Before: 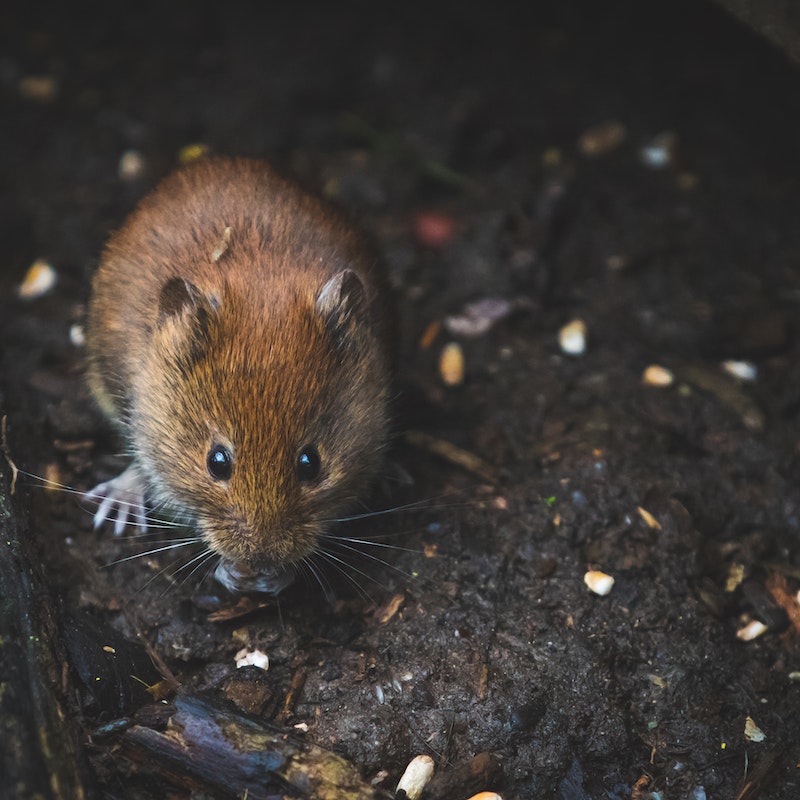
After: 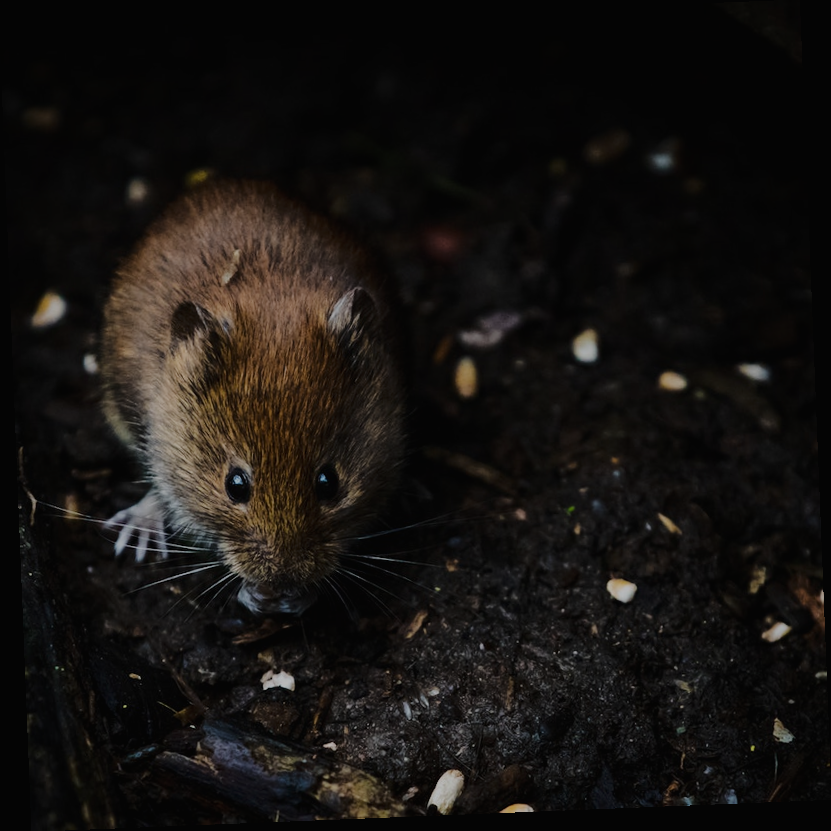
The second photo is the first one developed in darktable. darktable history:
tone curve: curves: ch0 [(0.016, 0.011) (0.21, 0.113) (0.515, 0.476) (0.78, 0.795) (1, 0.981)], color space Lab, linked channels, preserve colors none
filmic rgb: middle gray luminance 30%, black relative exposure -9 EV, white relative exposure 7 EV, threshold 6 EV, target black luminance 0%, hardness 2.94, latitude 2.04%, contrast 0.963, highlights saturation mix 5%, shadows ↔ highlights balance 12.16%, add noise in highlights 0, preserve chrominance no, color science v3 (2019), use custom middle-gray values true, iterations of high-quality reconstruction 0, contrast in highlights soft, enable highlight reconstruction true
rotate and perspective: rotation -2.29°, automatic cropping off
